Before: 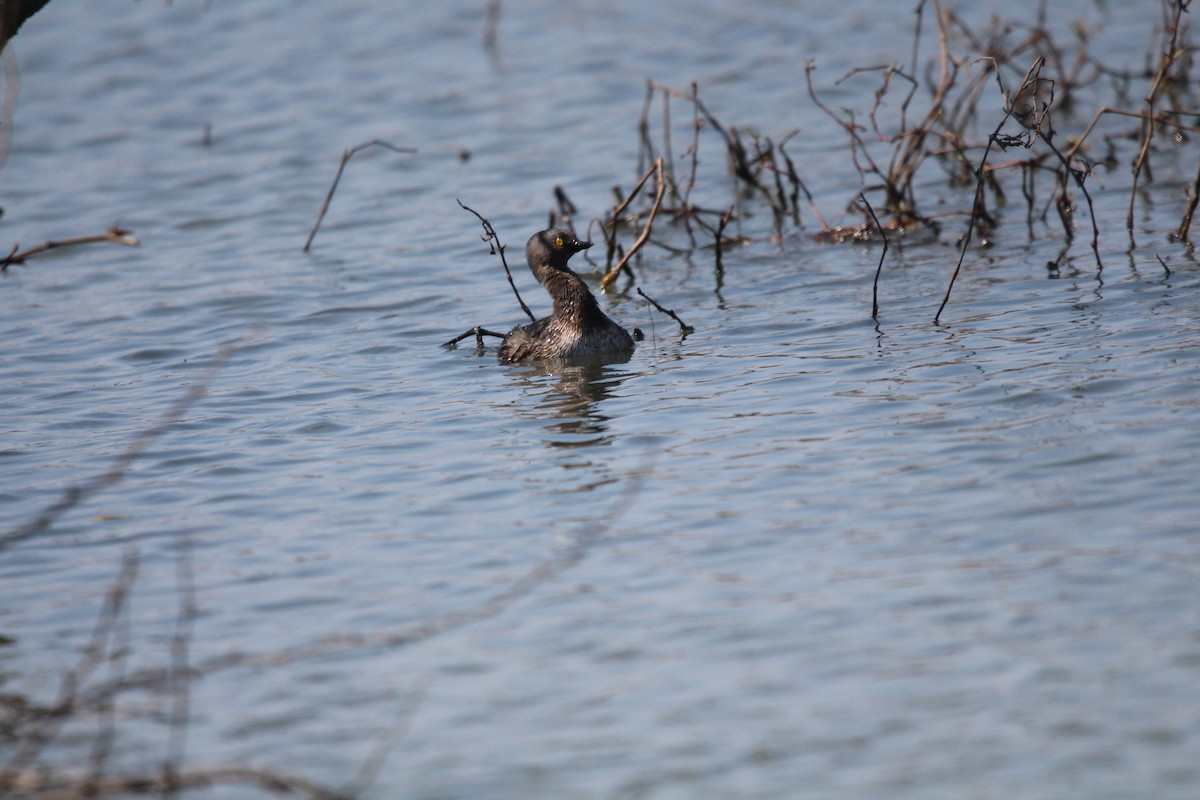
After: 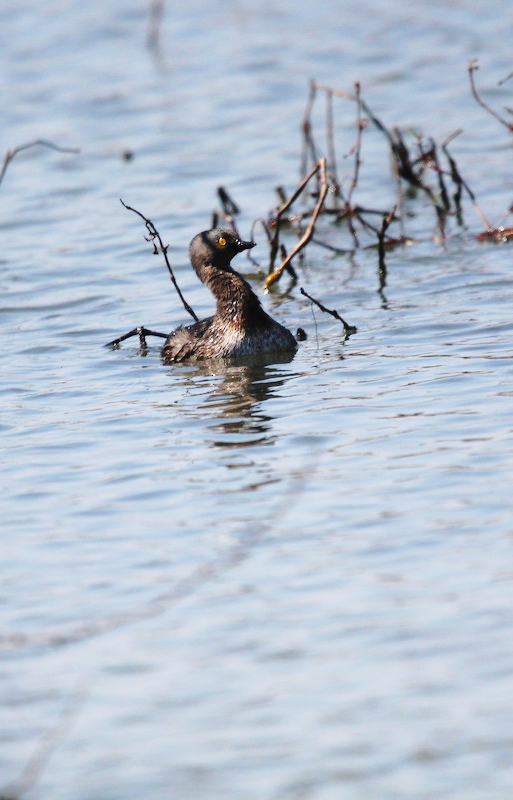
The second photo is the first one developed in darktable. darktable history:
crop: left 28.15%, right 29.084%
base curve: curves: ch0 [(0, 0) (0.028, 0.03) (0.121, 0.232) (0.46, 0.748) (0.859, 0.968) (1, 1)], preserve colors none
